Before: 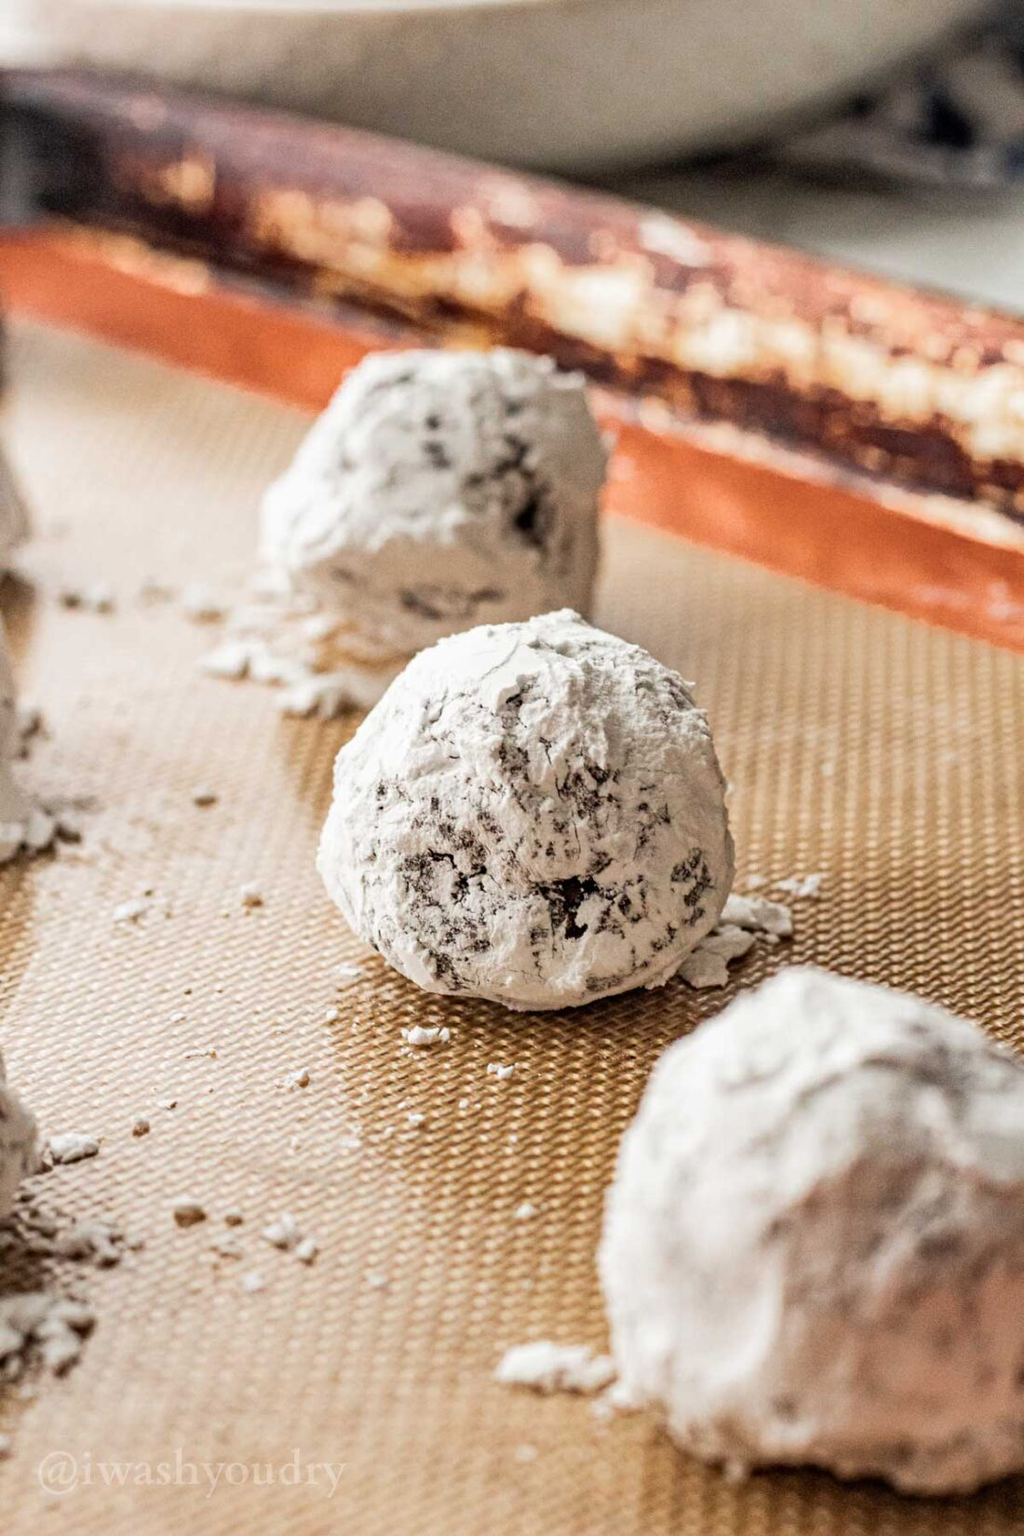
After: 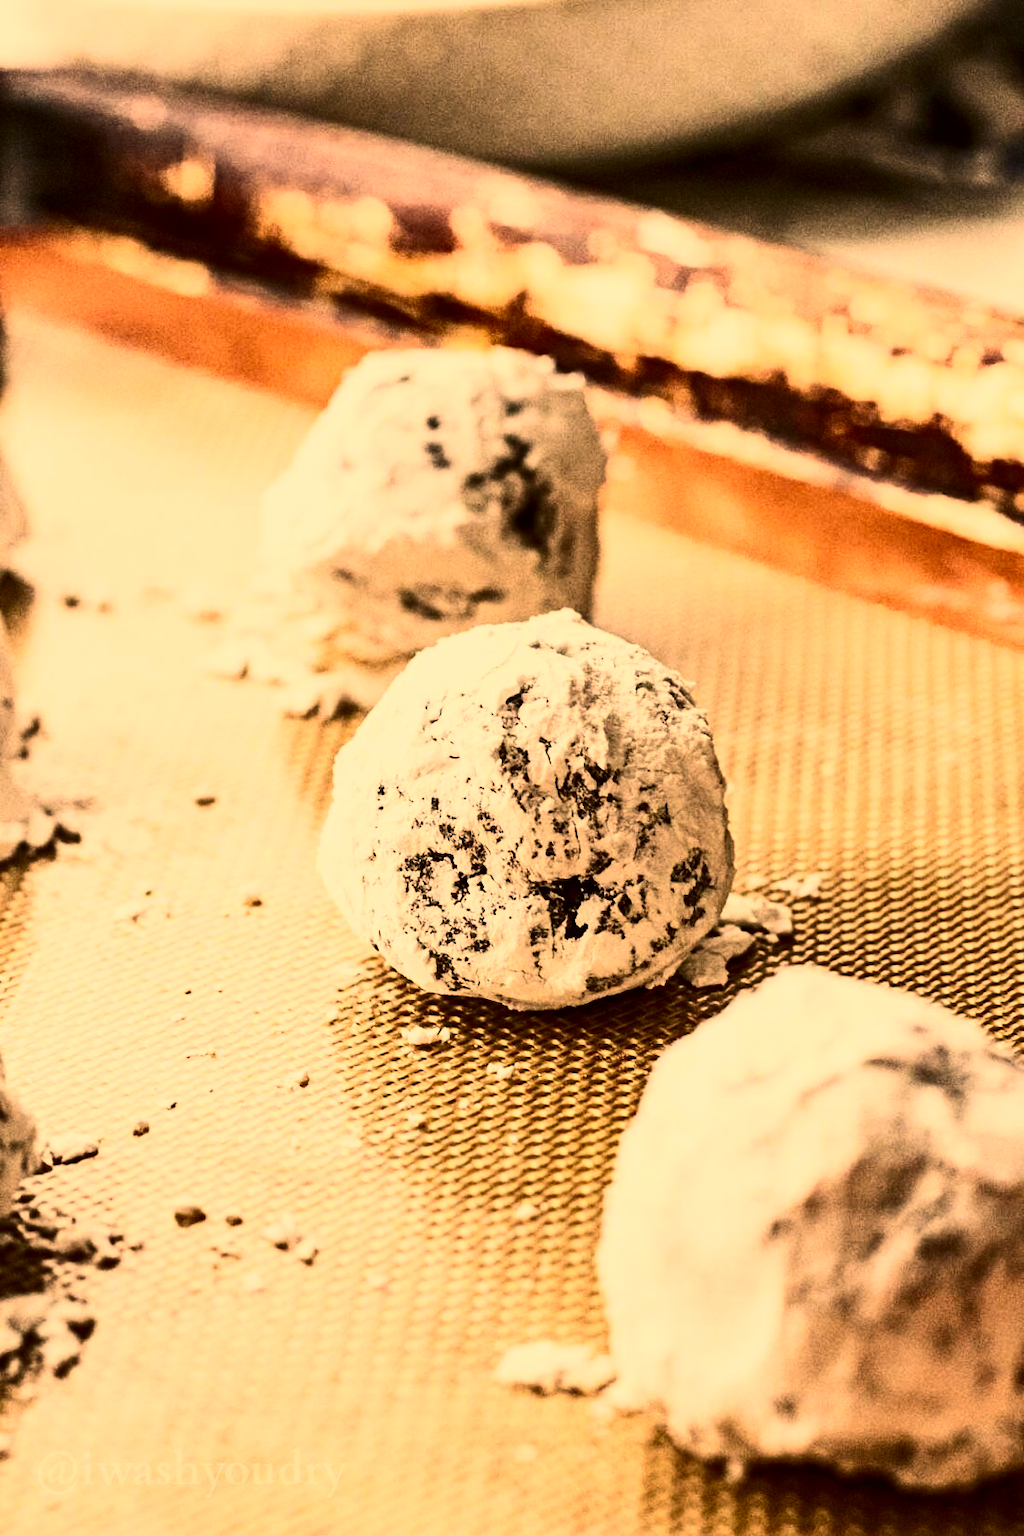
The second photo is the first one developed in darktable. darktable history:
contrast brightness saturation: contrast 0.5, saturation -0.1
color correction: highlights a* 17.94, highlights b* 35.39, shadows a* 1.48, shadows b* 6.42, saturation 1.01
